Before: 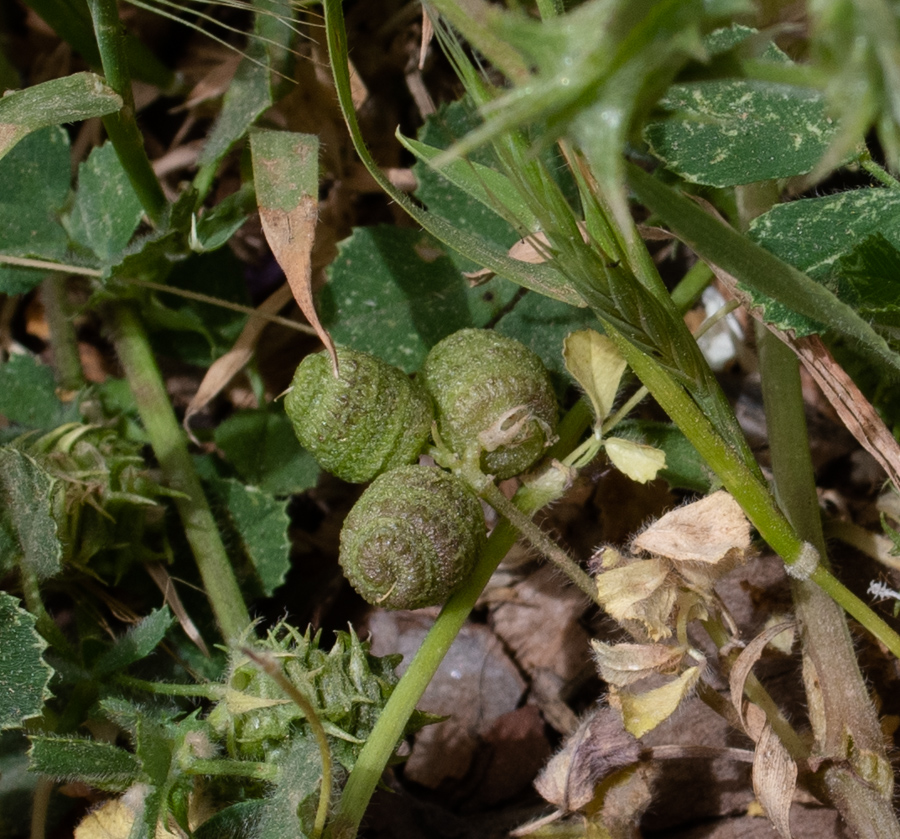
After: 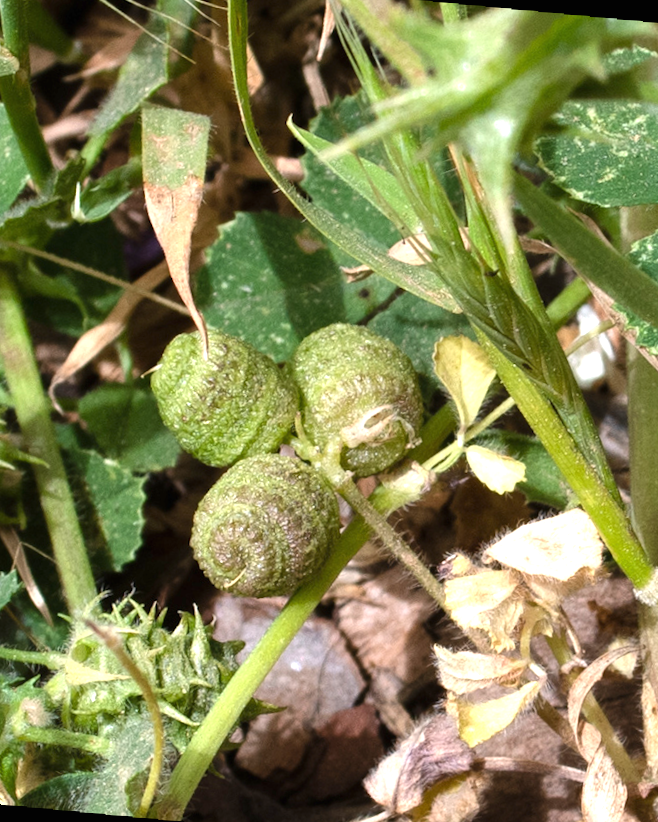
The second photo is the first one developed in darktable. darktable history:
crop and rotate: angle -3.27°, left 14.277%, top 0.028%, right 10.766%, bottom 0.028%
exposure: black level correction 0, exposure 1.35 EV, compensate exposure bias true, compensate highlight preservation false
rotate and perspective: rotation 2.17°, automatic cropping off
